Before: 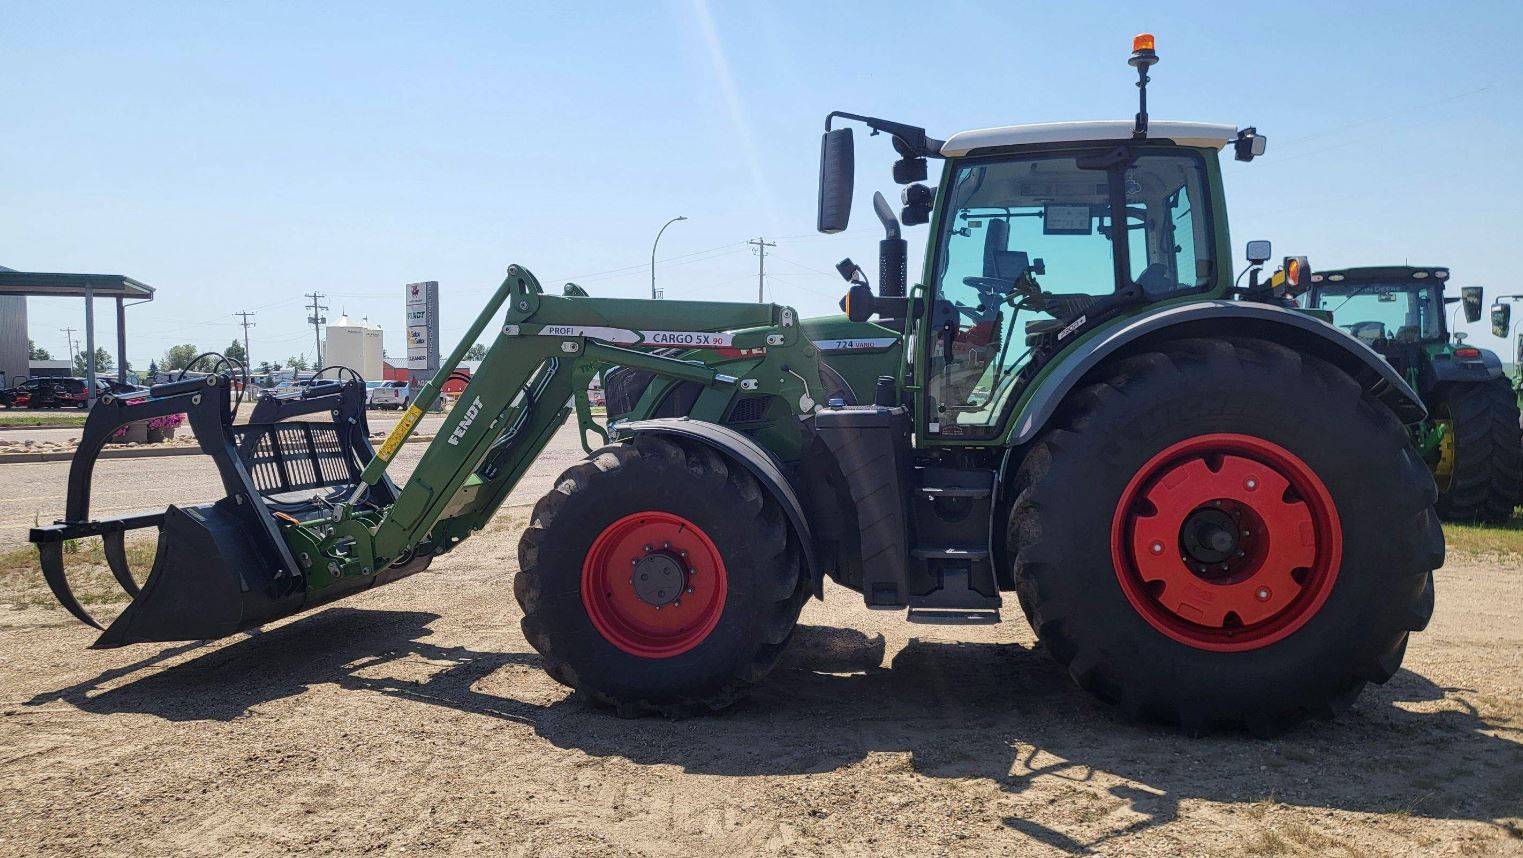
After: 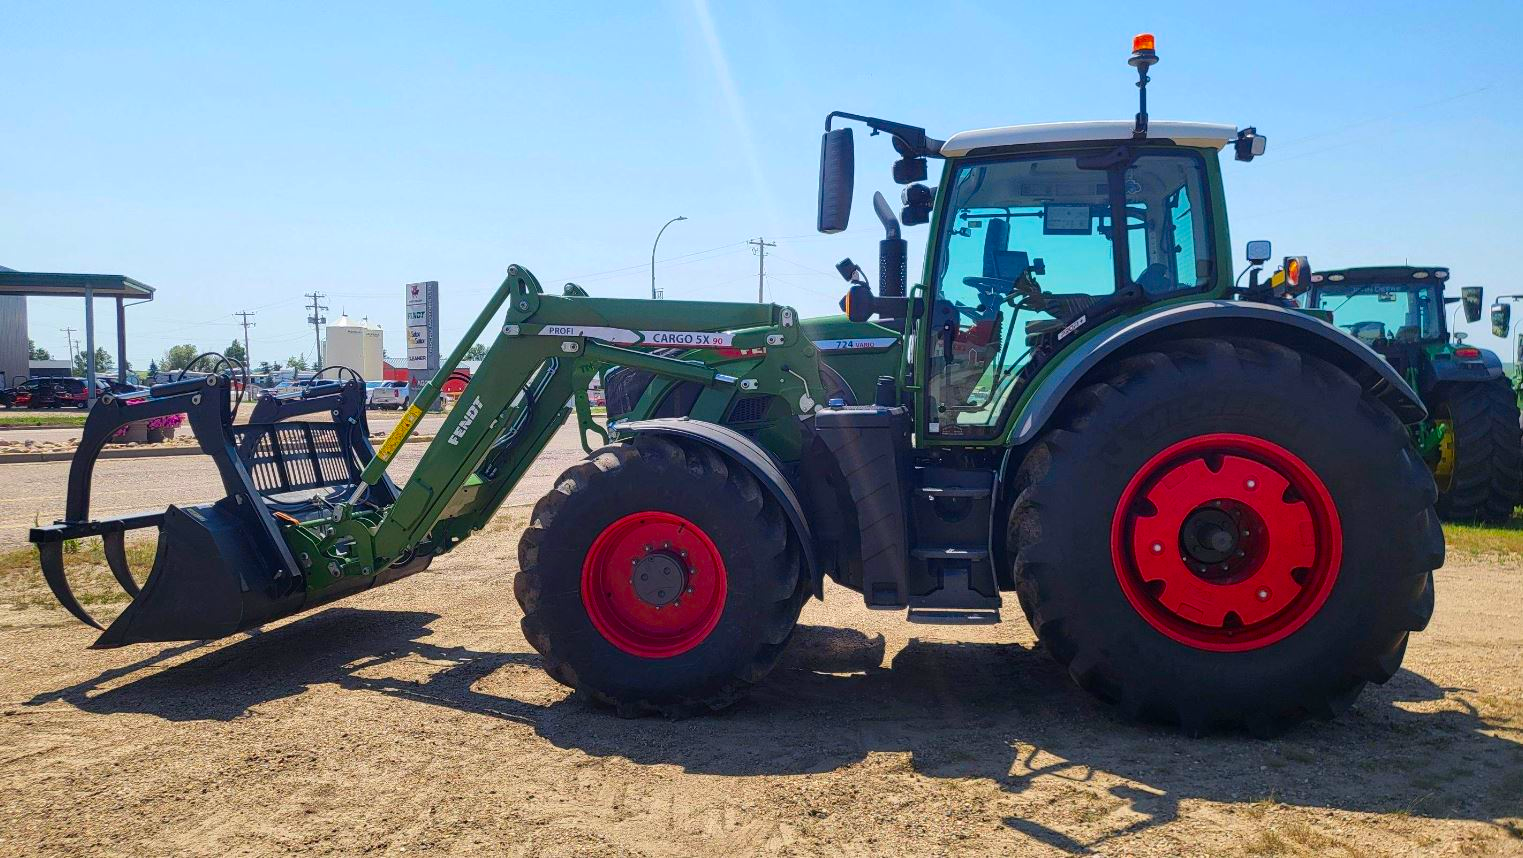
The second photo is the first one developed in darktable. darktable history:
contrast brightness saturation: saturation 0.5
